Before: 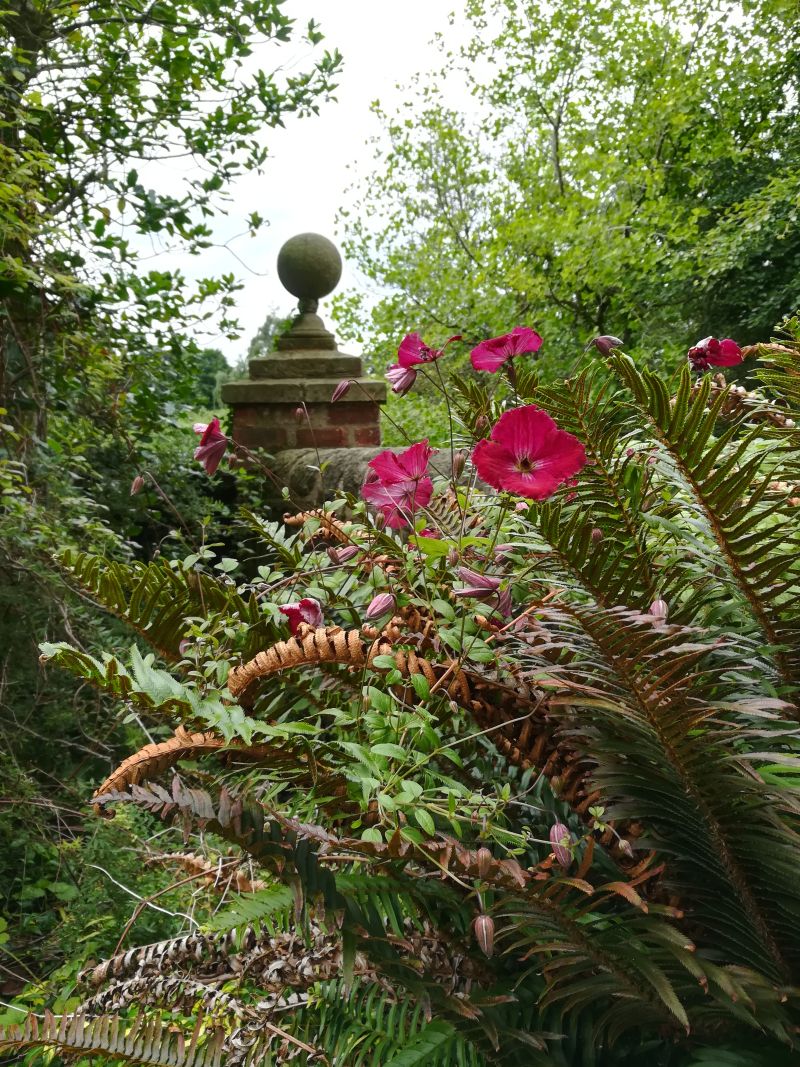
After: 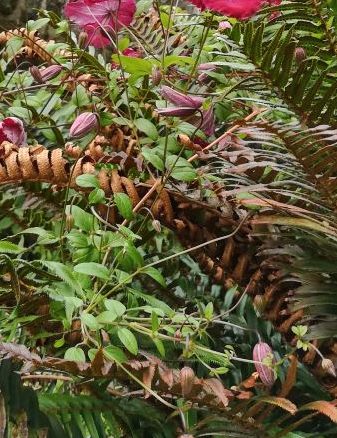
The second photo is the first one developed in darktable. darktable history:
crop: left 37.221%, top 45.169%, right 20.63%, bottom 13.777%
shadows and highlights: shadows 53, soften with gaussian
